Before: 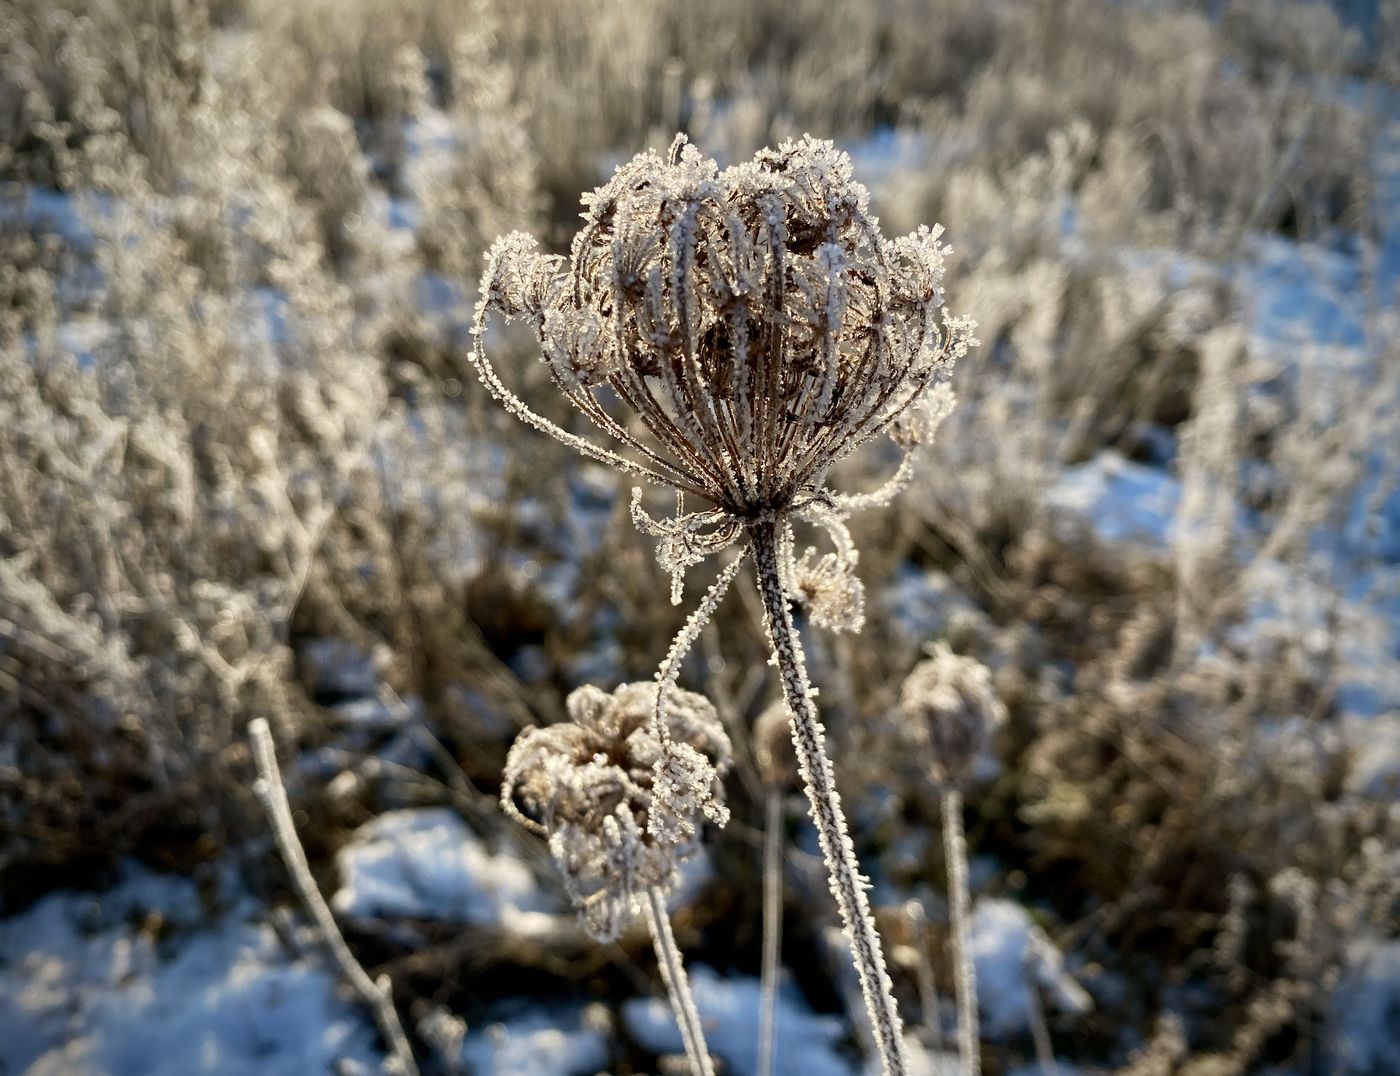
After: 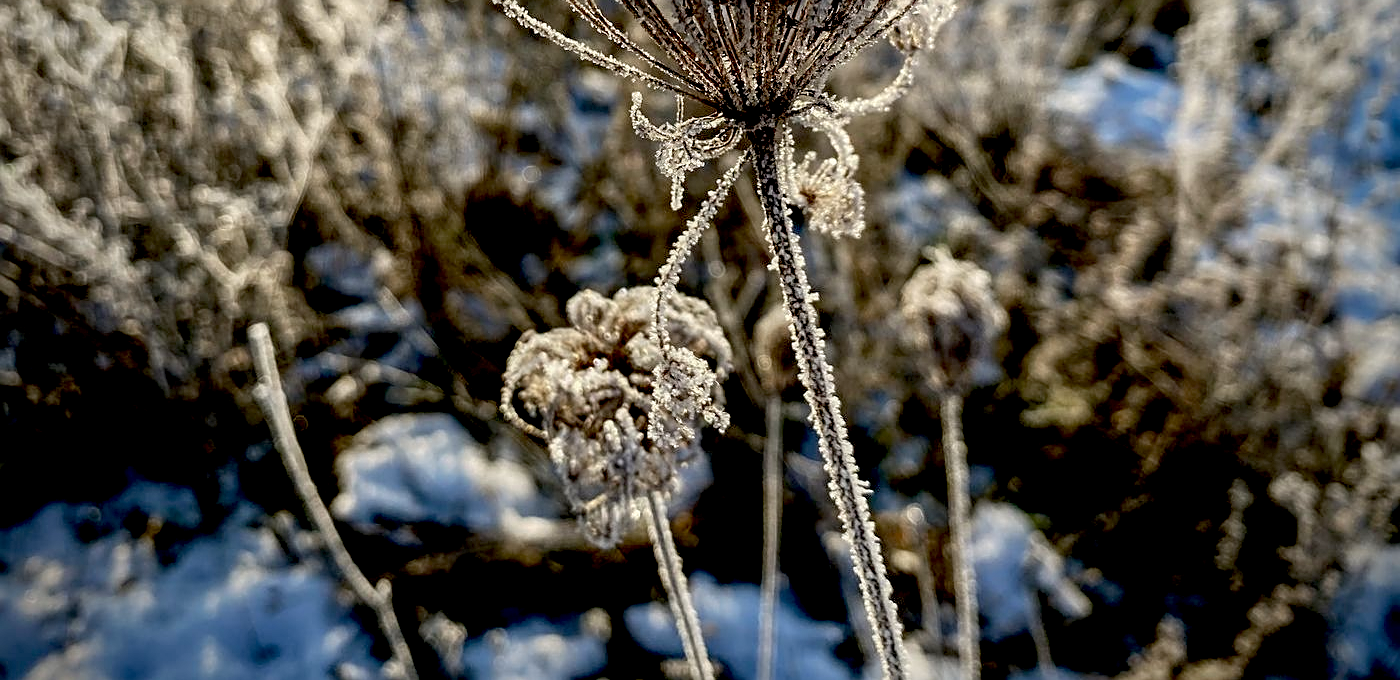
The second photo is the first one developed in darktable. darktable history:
sharpen: on, module defaults
exposure: black level correction 0.028, exposure -0.081 EV, compensate highlight preservation false
local contrast: on, module defaults
crop and rotate: top 36.797%
